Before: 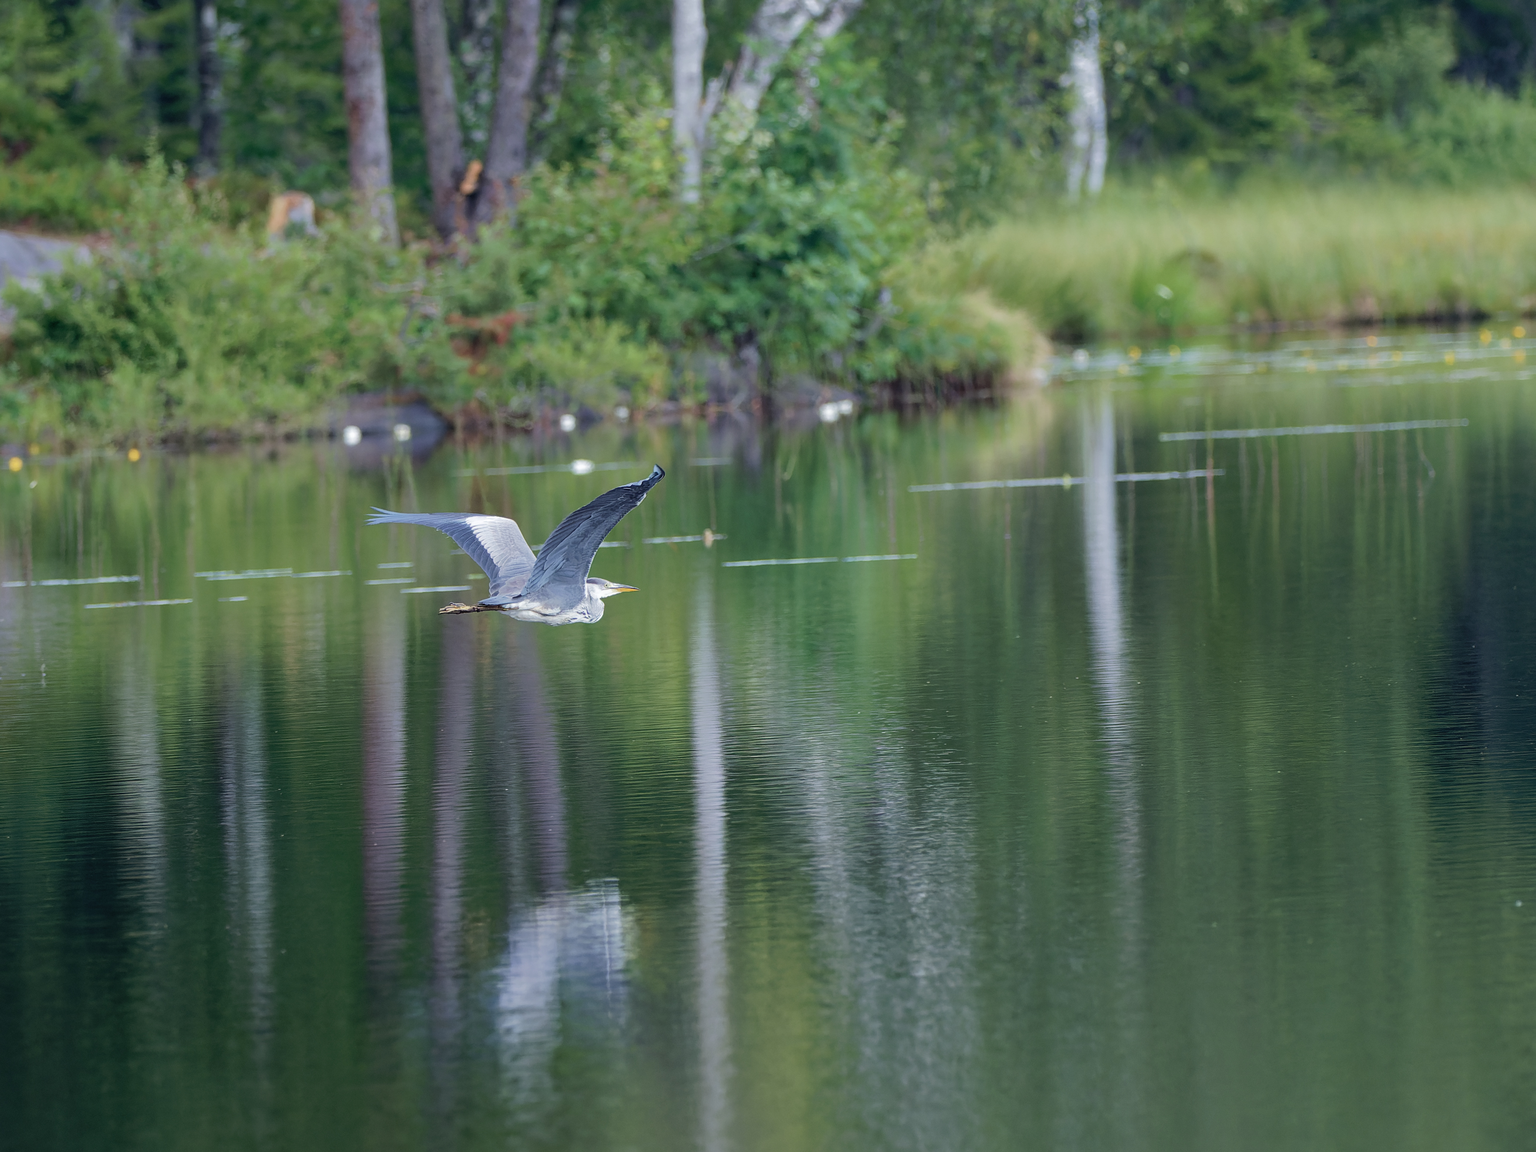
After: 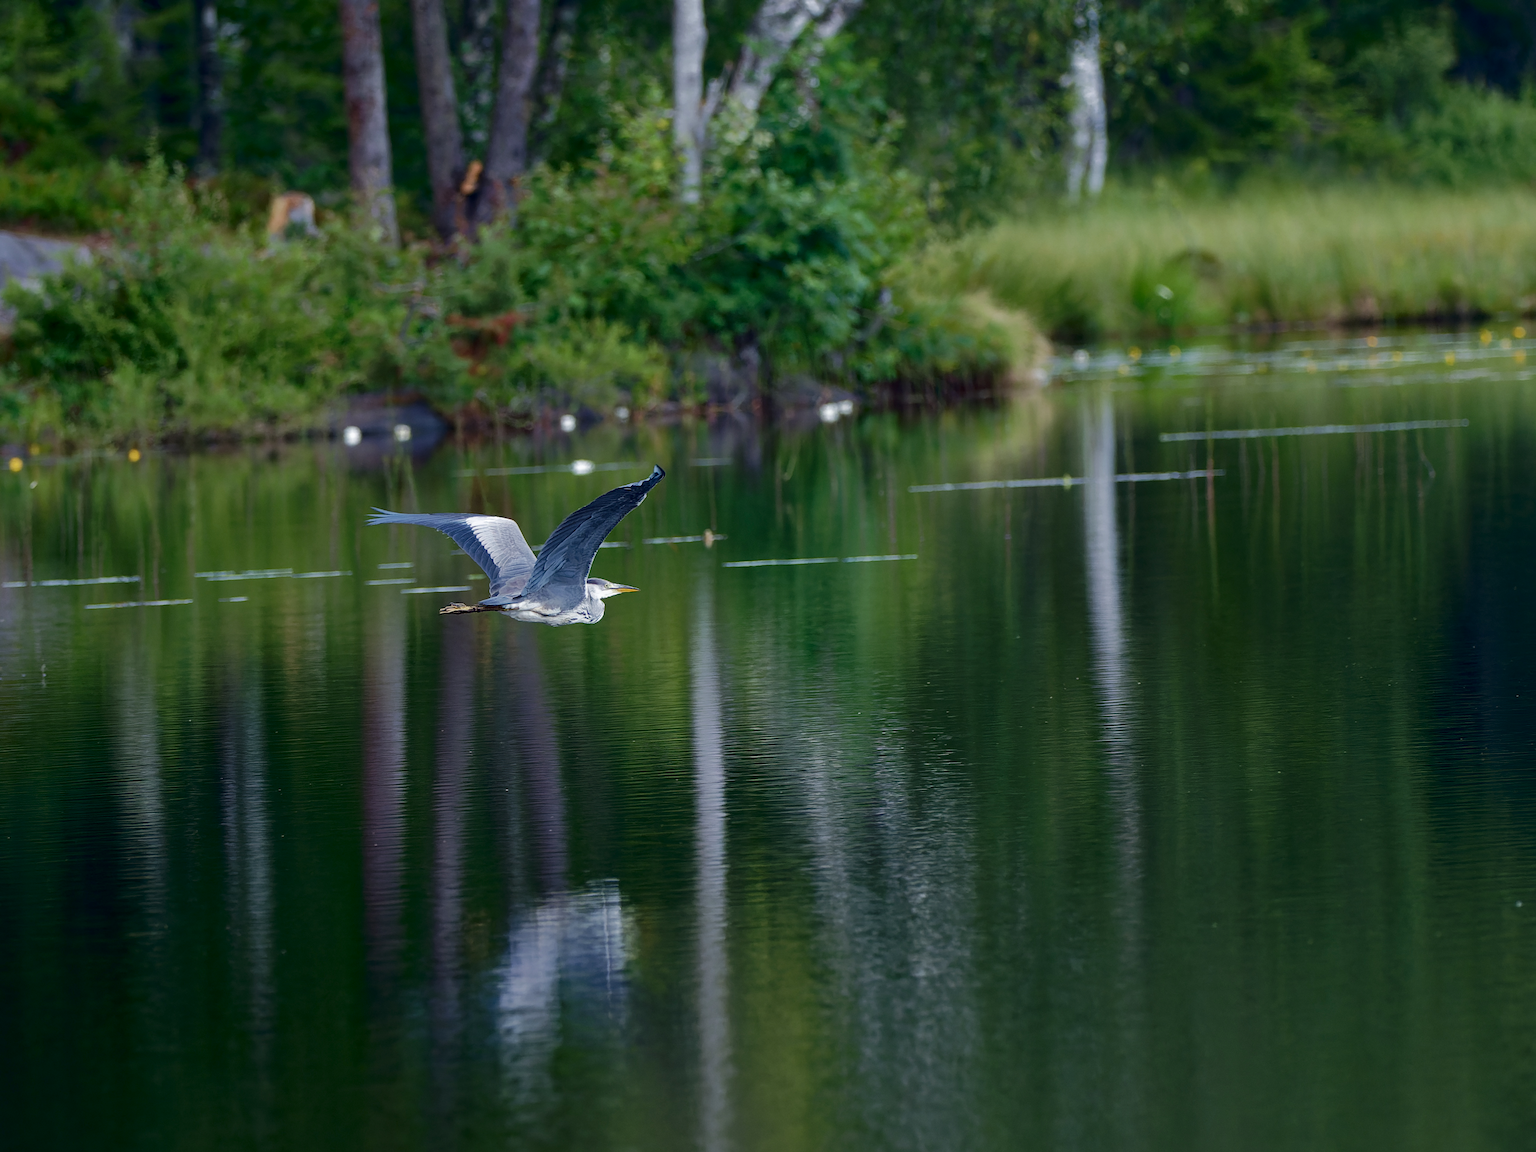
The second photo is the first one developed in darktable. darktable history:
contrast brightness saturation: contrast 0.101, brightness -0.28, saturation 0.137
